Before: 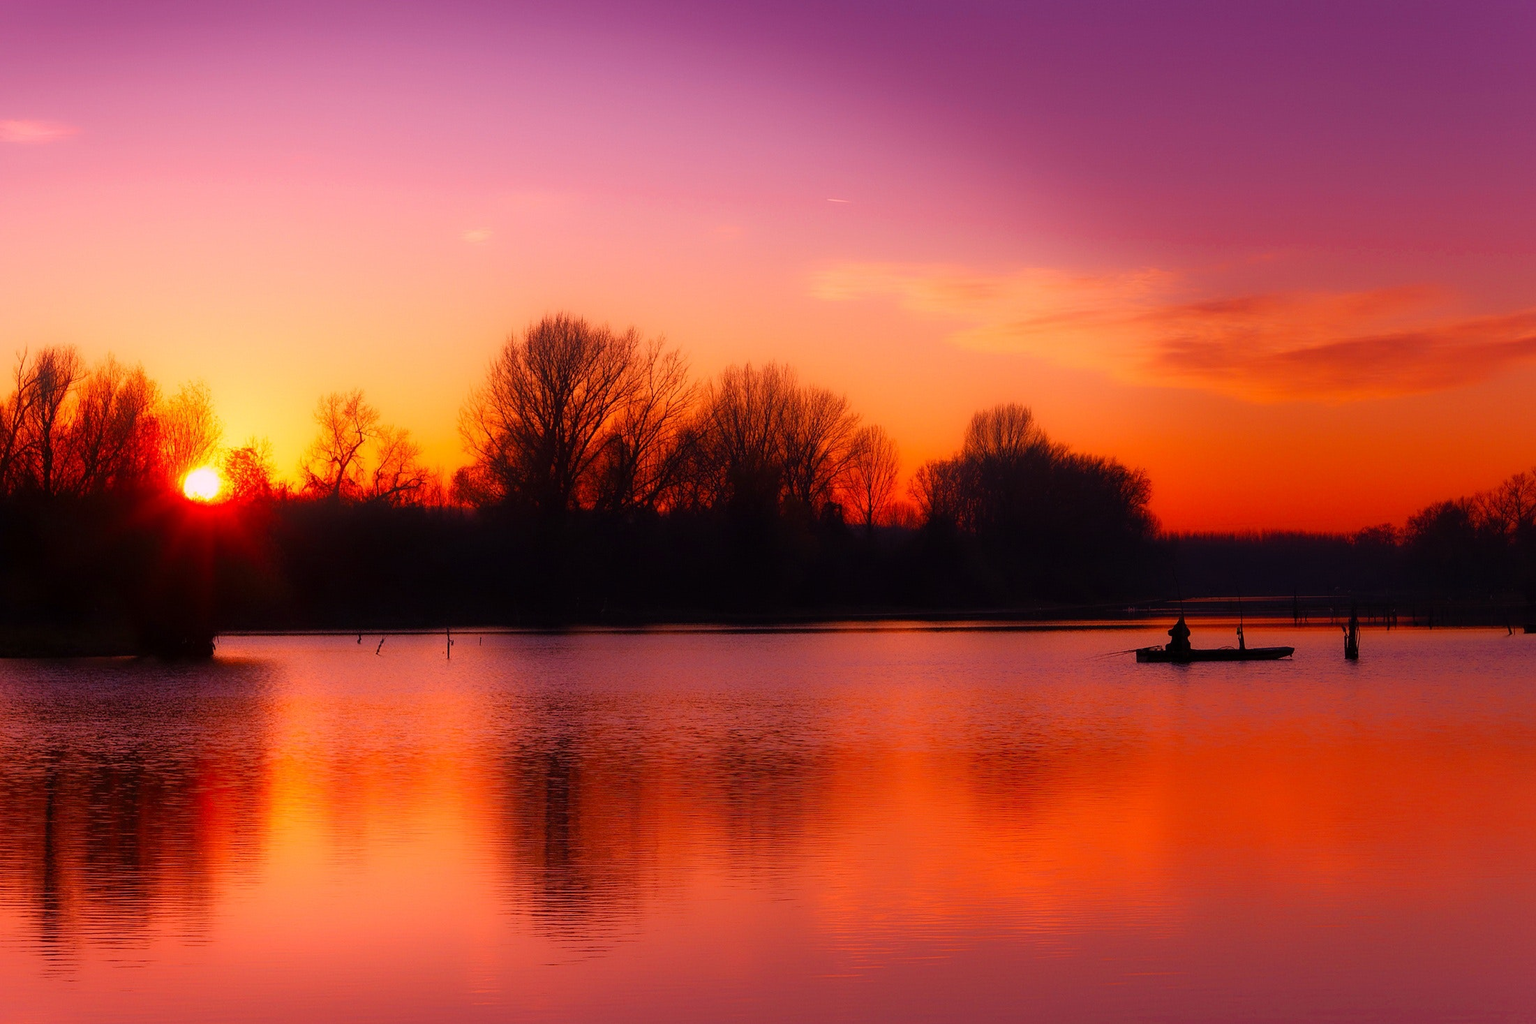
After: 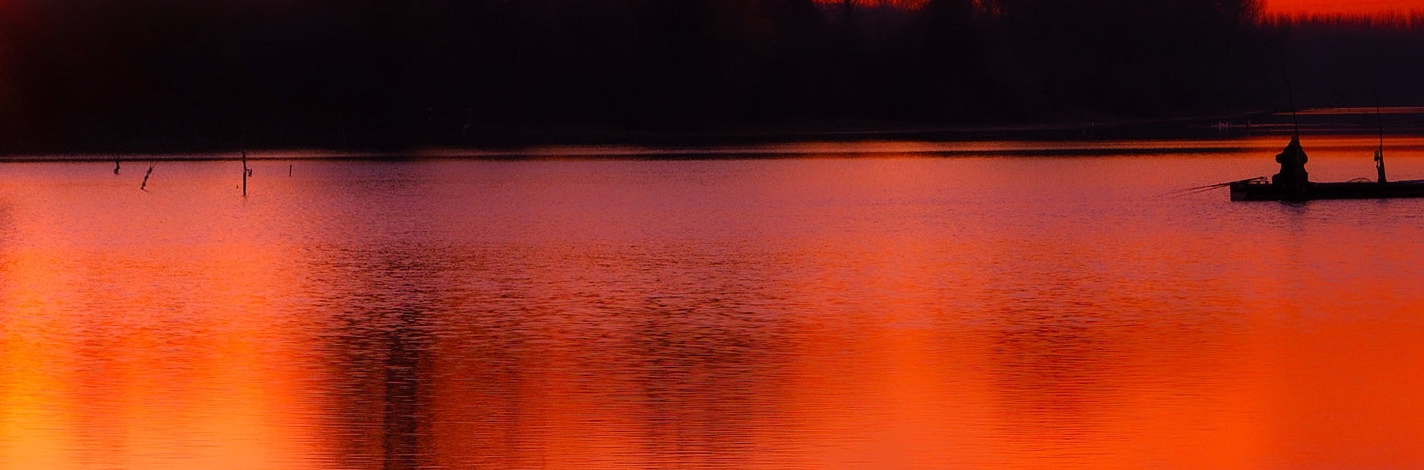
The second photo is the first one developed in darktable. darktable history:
crop: left 18.112%, top 51.027%, right 17.15%, bottom 16.895%
